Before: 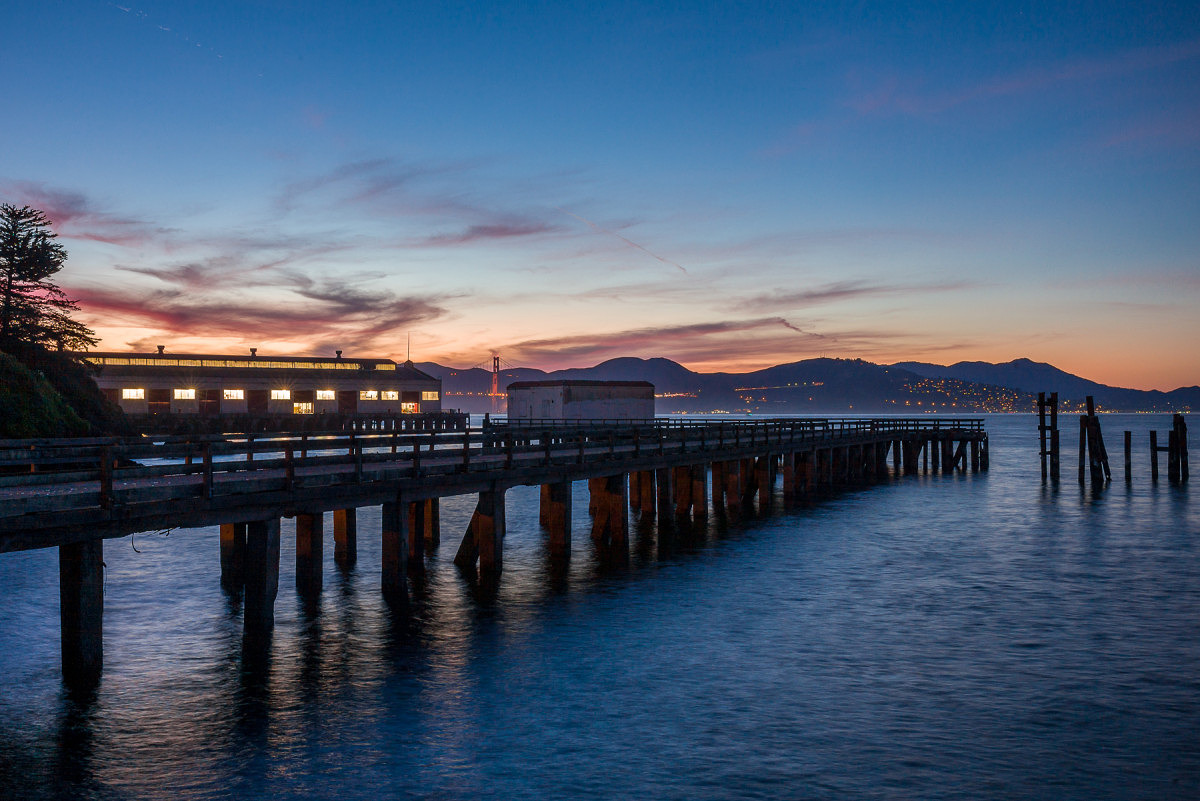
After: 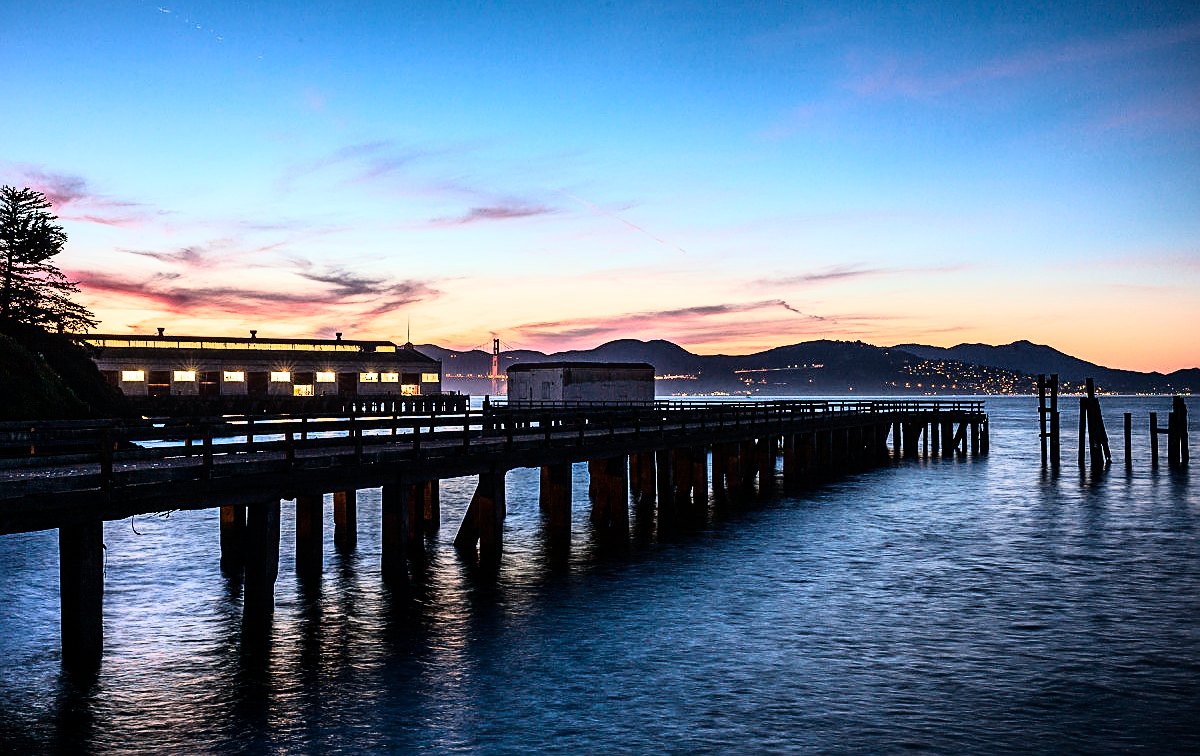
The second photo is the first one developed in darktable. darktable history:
sharpen: amount 0.575
rgb curve: curves: ch0 [(0, 0) (0.21, 0.15) (0.24, 0.21) (0.5, 0.75) (0.75, 0.96) (0.89, 0.99) (1, 1)]; ch1 [(0, 0.02) (0.21, 0.13) (0.25, 0.2) (0.5, 0.67) (0.75, 0.9) (0.89, 0.97) (1, 1)]; ch2 [(0, 0.02) (0.21, 0.13) (0.25, 0.2) (0.5, 0.67) (0.75, 0.9) (0.89, 0.97) (1, 1)], compensate middle gray true
exposure: exposure -0.01 EV, compensate highlight preservation false
crop and rotate: top 2.479%, bottom 3.018%
